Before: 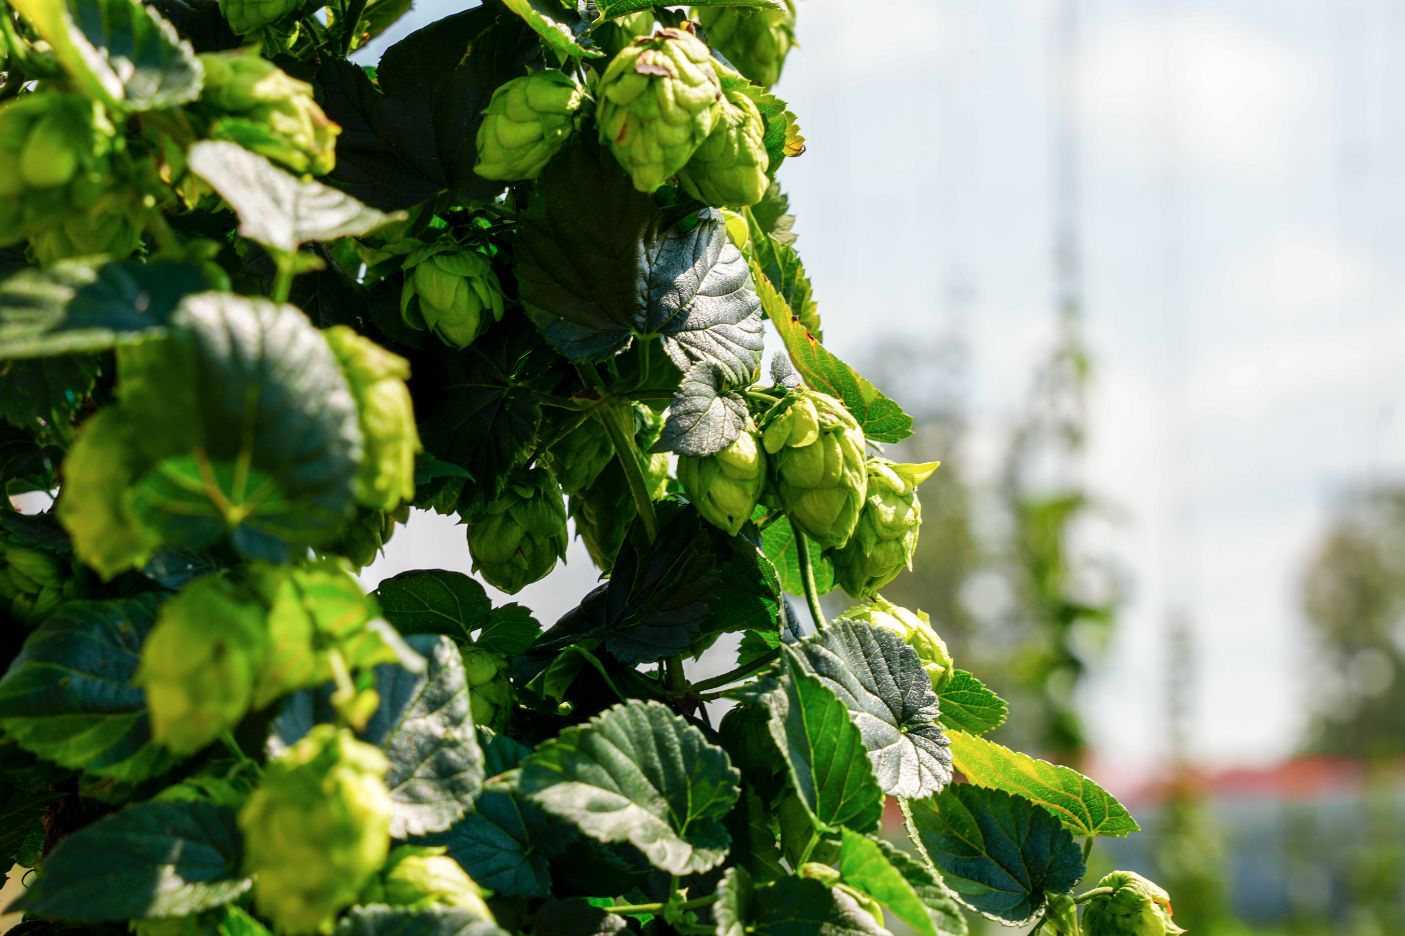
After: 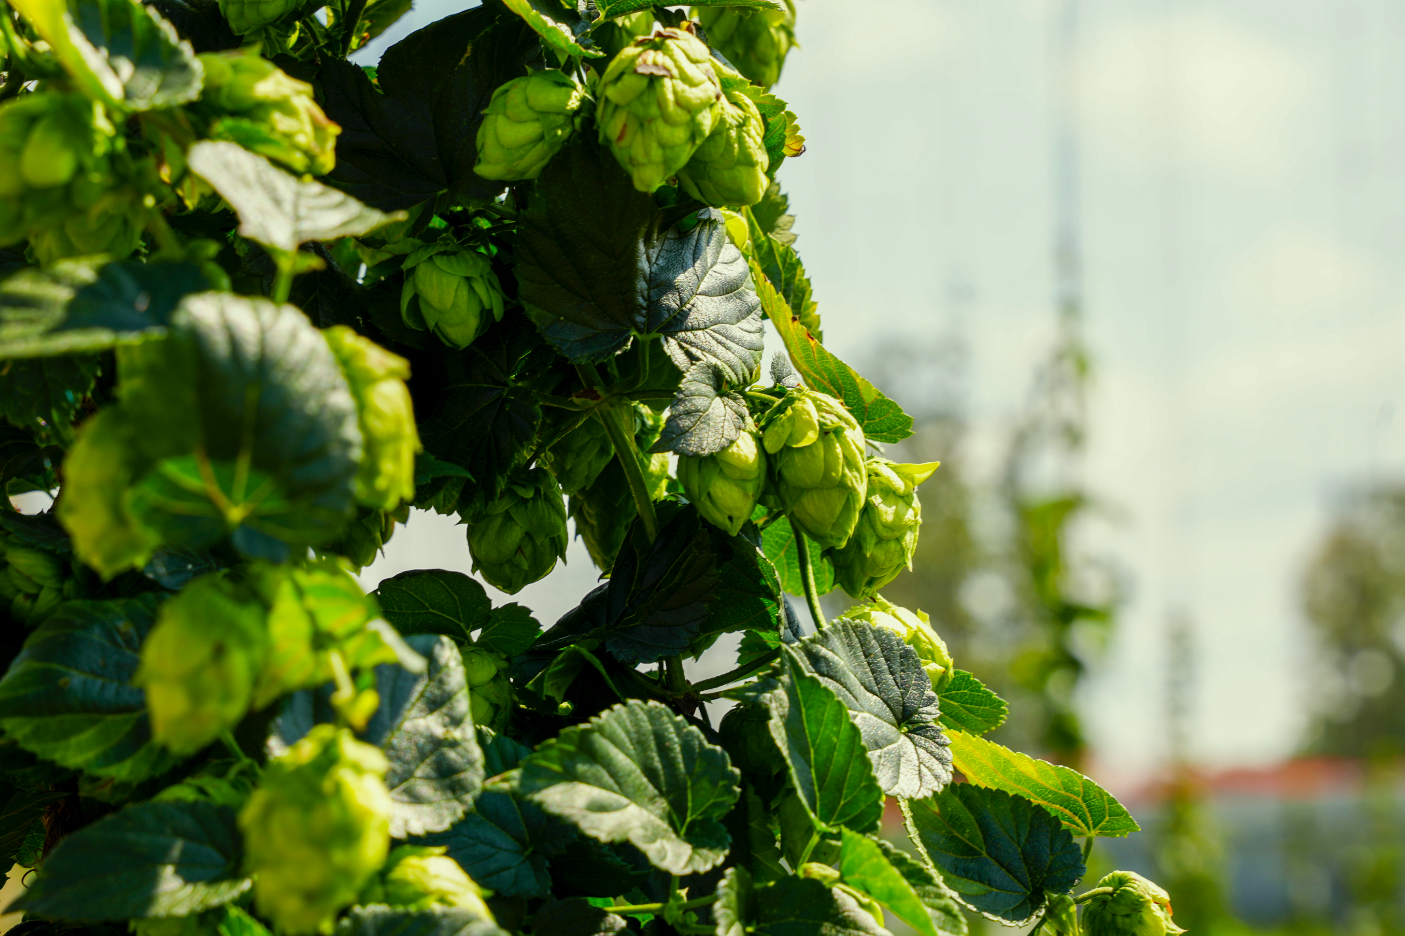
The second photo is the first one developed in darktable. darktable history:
exposure: exposure -0.158 EV, compensate highlight preservation false
levels: black 0.025%
color correction: highlights a* -5.8, highlights b* 10.87
